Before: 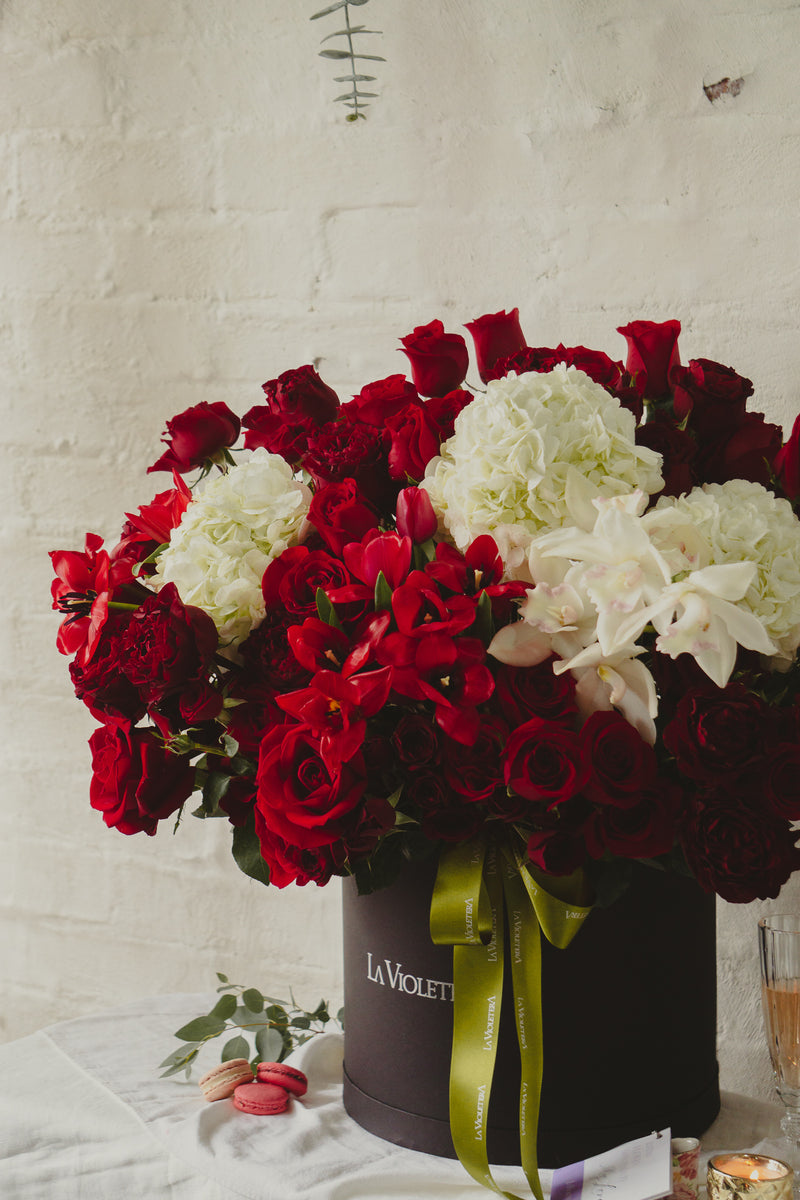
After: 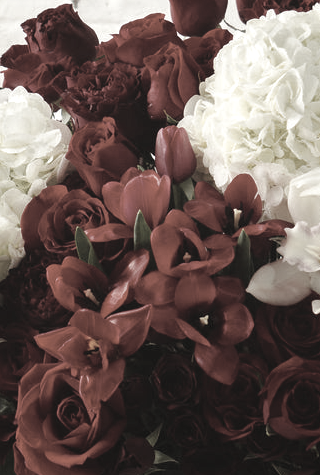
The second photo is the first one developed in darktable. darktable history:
crop: left 30.17%, top 30.146%, right 29.762%, bottom 30.198%
color correction: highlights b* -0.003, saturation 0.295
tone equalizer: -8 EV -0.718 EV, -7 EV -0.723 EV, -6 EV -0.593 EV, -5 EV -0.38 EV, -3 EV 0.374 EV, -2 EV 0.6 EV, -1 EV 0.688 EV, +0 EV 0.777 EV, smoothing diameter 24.96%, edges refinement/feathering 13.67, preserve details guided filter
